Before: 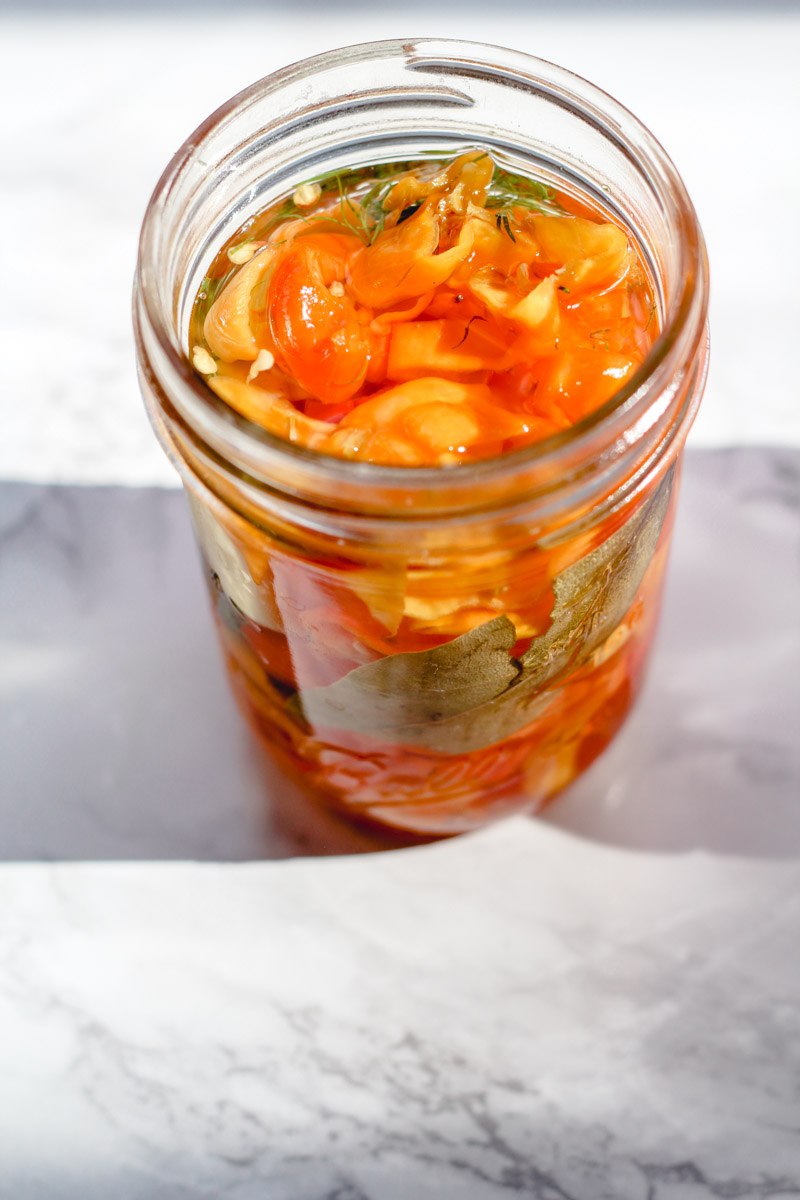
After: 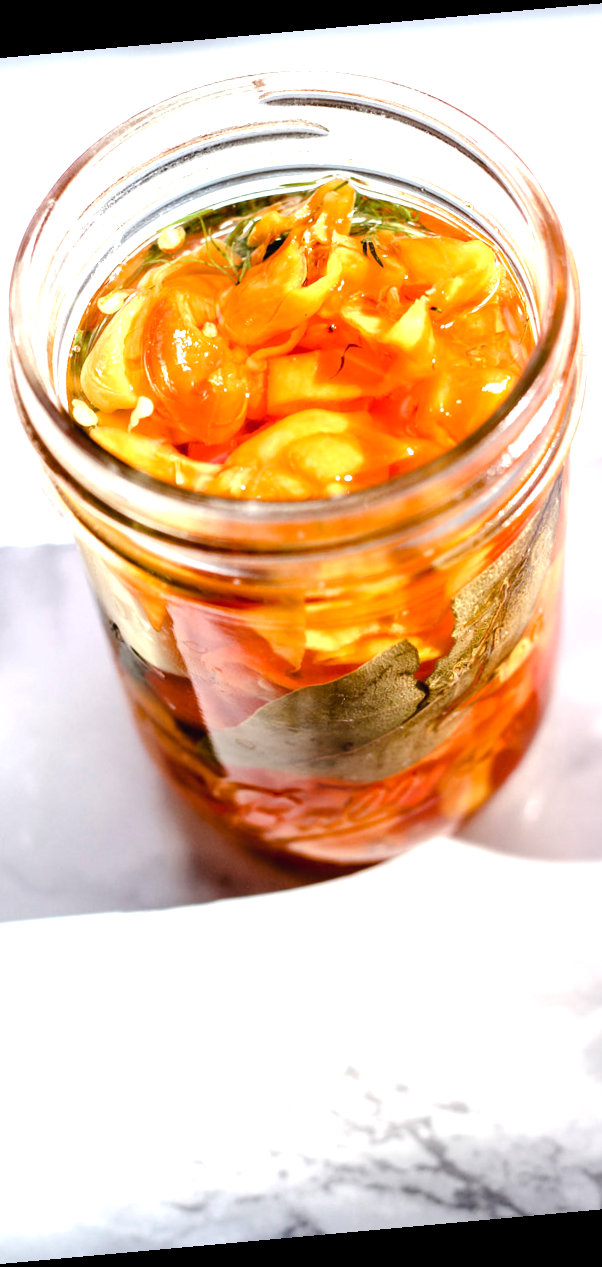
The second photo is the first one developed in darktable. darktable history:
crop: left 16.899%, right 16.556%
tone equalizer: -8 EV -1.08 EV, -7 EV -1.01 EV, -6 EV -0.867 EV, -5 EV -0.578 EV, -3 EV 0.578 EV, -2 EV 0.867 EV, -1 EV 1.01 EV, +0 EV 1.08 EV, edges refinement/feathering 500, mask exposure compensation -1.57 EV, preserve details no
rotate and perspective: rotation -5.2°, automatic cropping off
